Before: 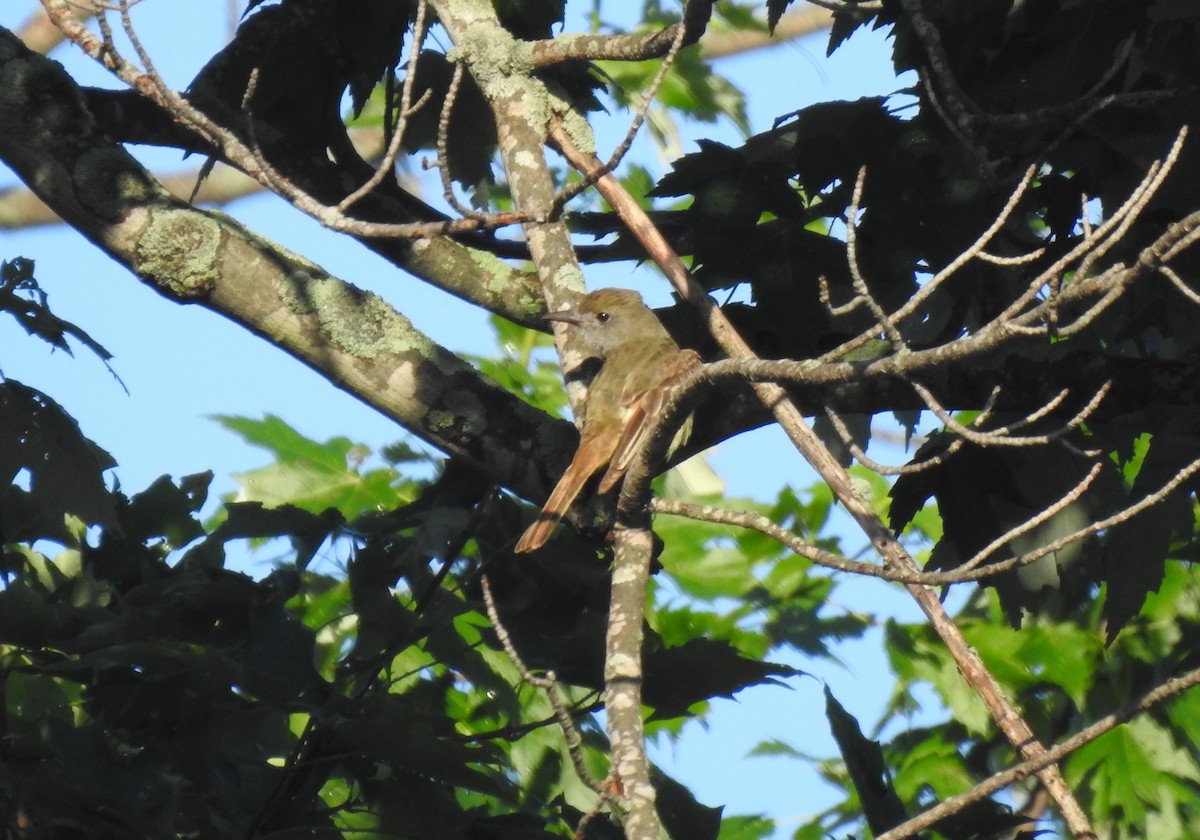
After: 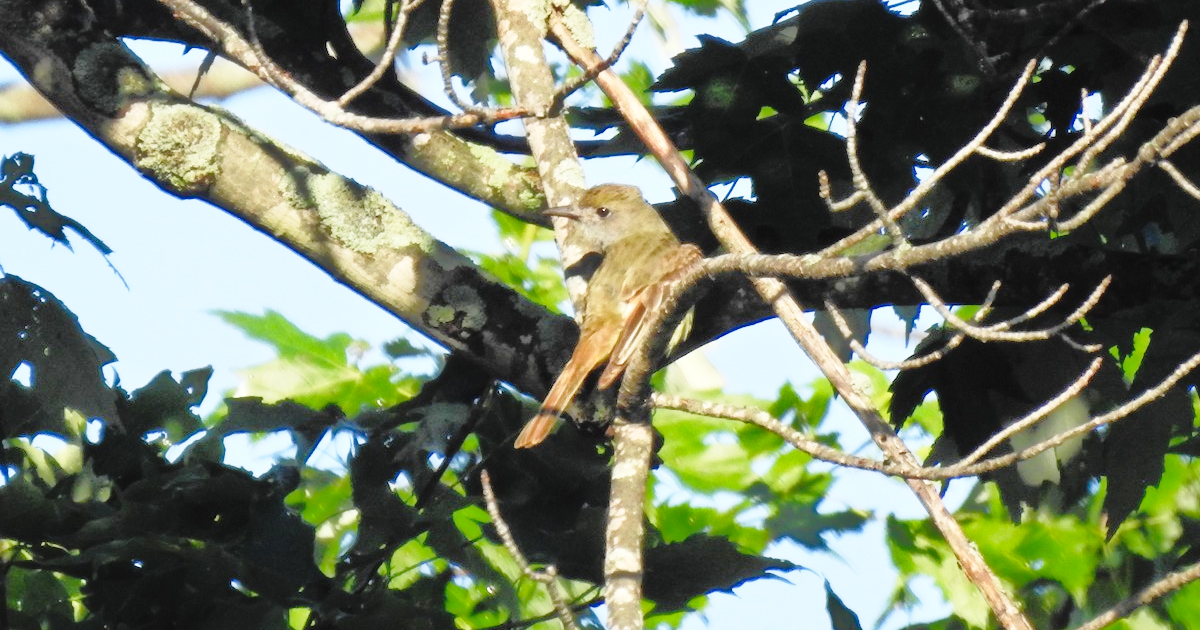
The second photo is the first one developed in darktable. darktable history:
base curve: curves: ch0 [(0, 0) (0.028, 0.03) (0.121, 0.232) (0.46, 0.748) (0.859, 0.968) (1, 1)], preserve colors none
tone equalizer: -8 EV -0.528 EV, -7 EV -0.319 EV, -6 EV -0.083 EV, -5 EV 0.413 EV, -4 EV 0.985 EV, -3 EV 0.791 EV, -2 EV -0.01 EV, -1 EV 0.14 EV, +0 EV -0.012 EV, smoothing 1
crop and rotate: top 12.5%, bottom 12.5%
